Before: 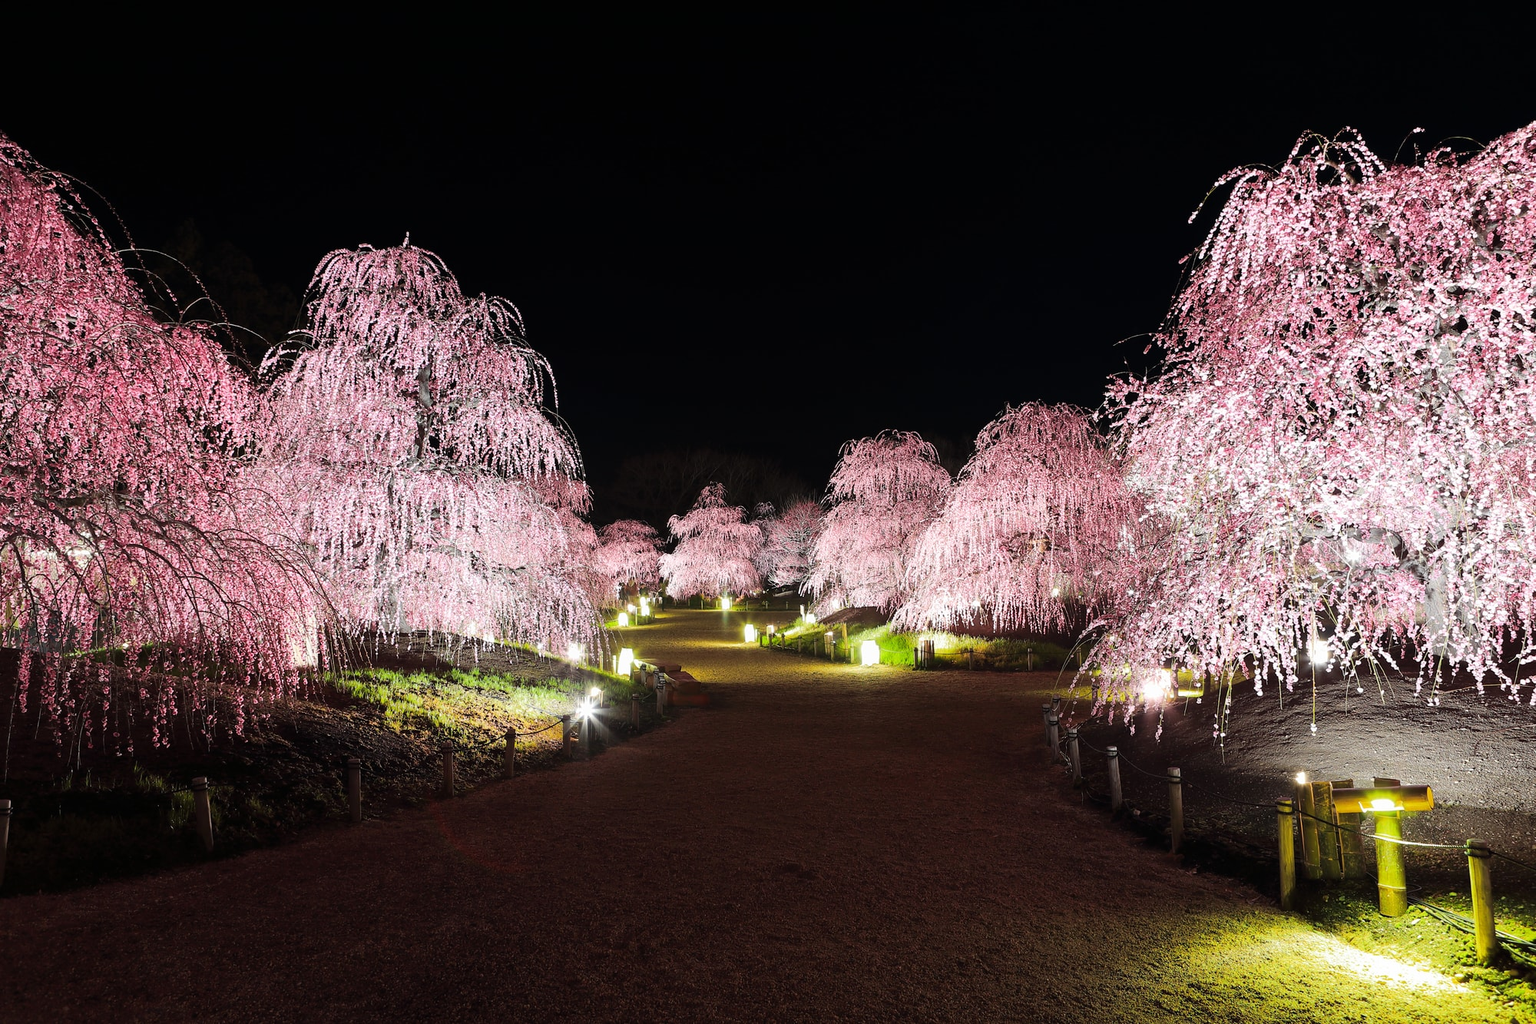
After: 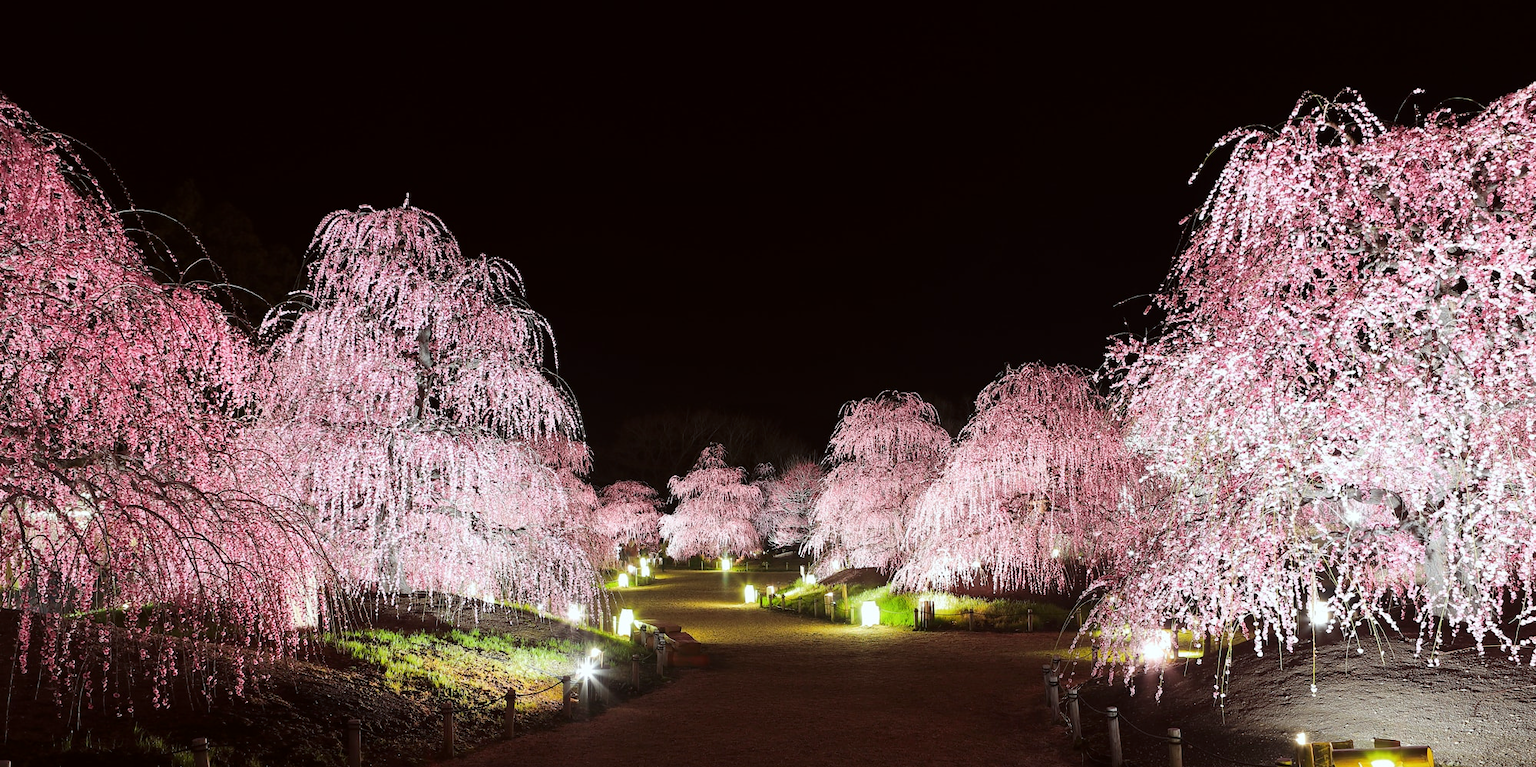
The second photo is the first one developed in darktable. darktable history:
crop: top 3.857%, bottom 21.132%
color correction: highlights a* -2.73, highlights b* -2.09, shadows a* 2.41, shadows b* 2.73
